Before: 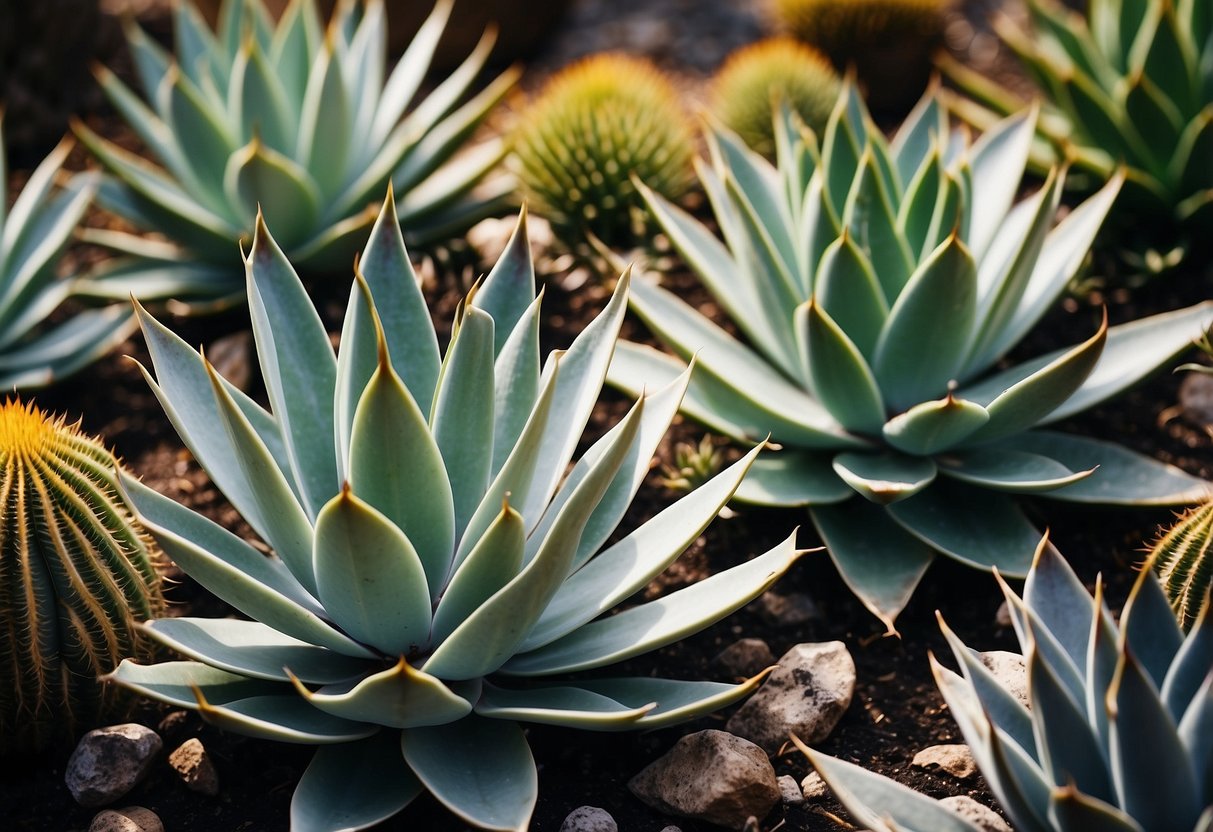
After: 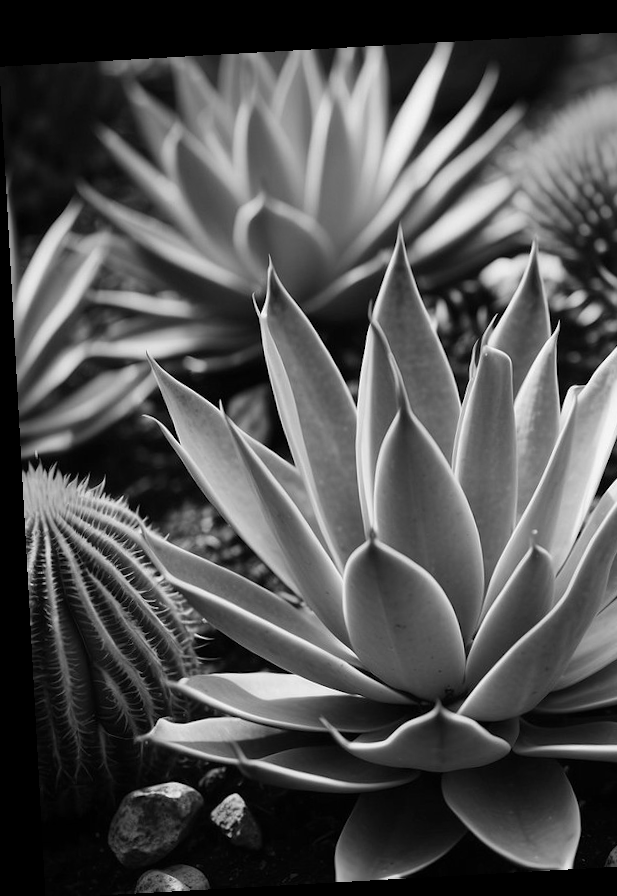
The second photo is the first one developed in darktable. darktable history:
crop and rotate: left 0%, top 0%, right 50.845%
color balance rgb: perceptual saturation grading › global saturation -1%
monochrome: on, module defaults
rotate and perspective: rotation -3.18°, automatic cropping off
color correction: highlights a* 1.59, highlights b* -1.7, saturation 2.48
